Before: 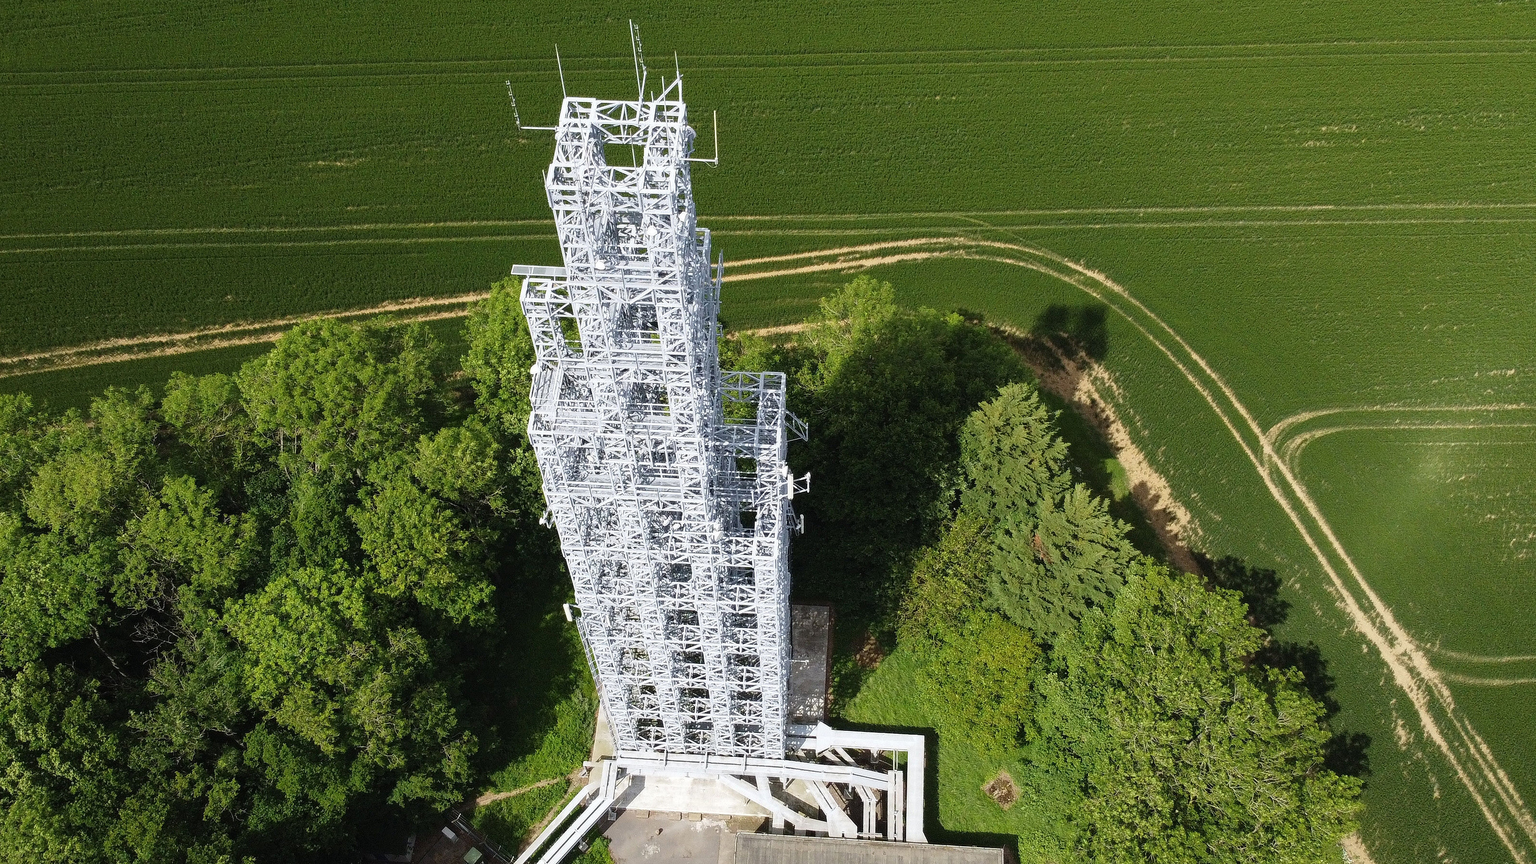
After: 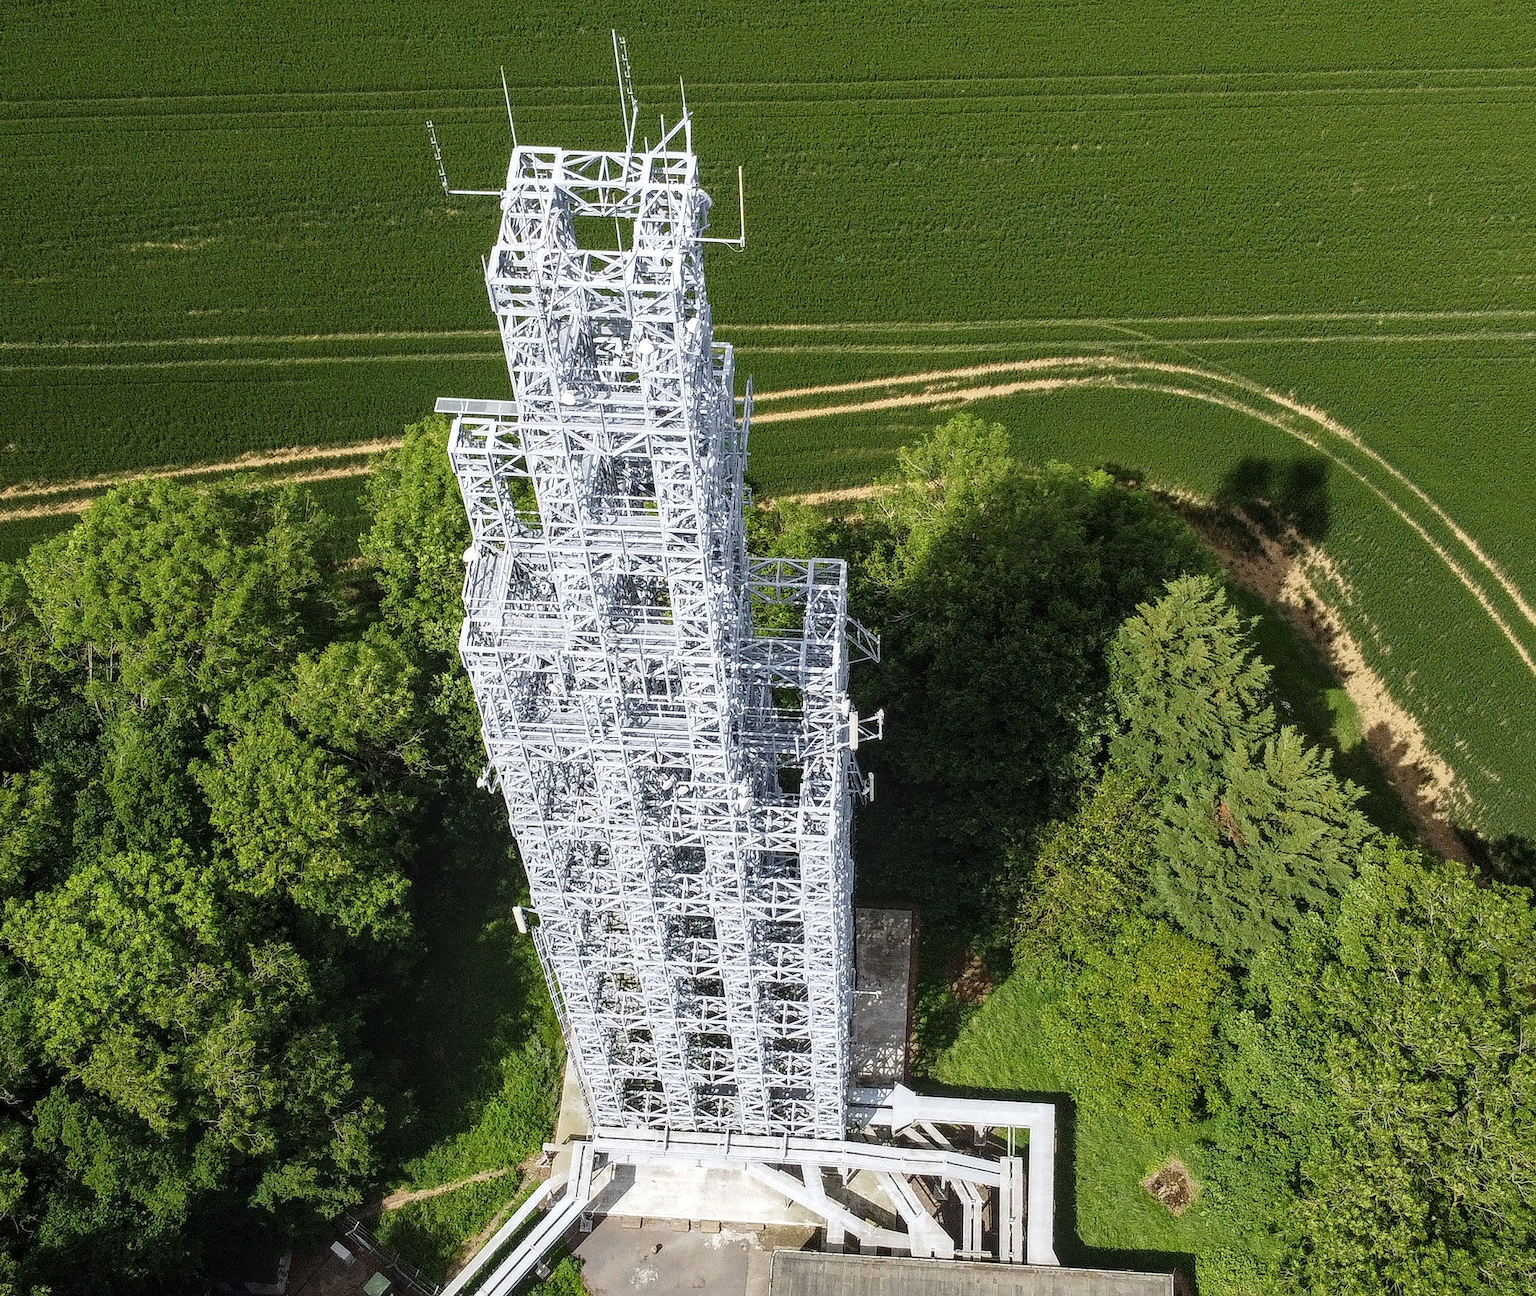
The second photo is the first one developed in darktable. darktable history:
local contrast: on, module defaults
exposure: exposure 0.014 EV, compensate highlight preservation false
crop and rotate: left 14.436%, right 18.898%
